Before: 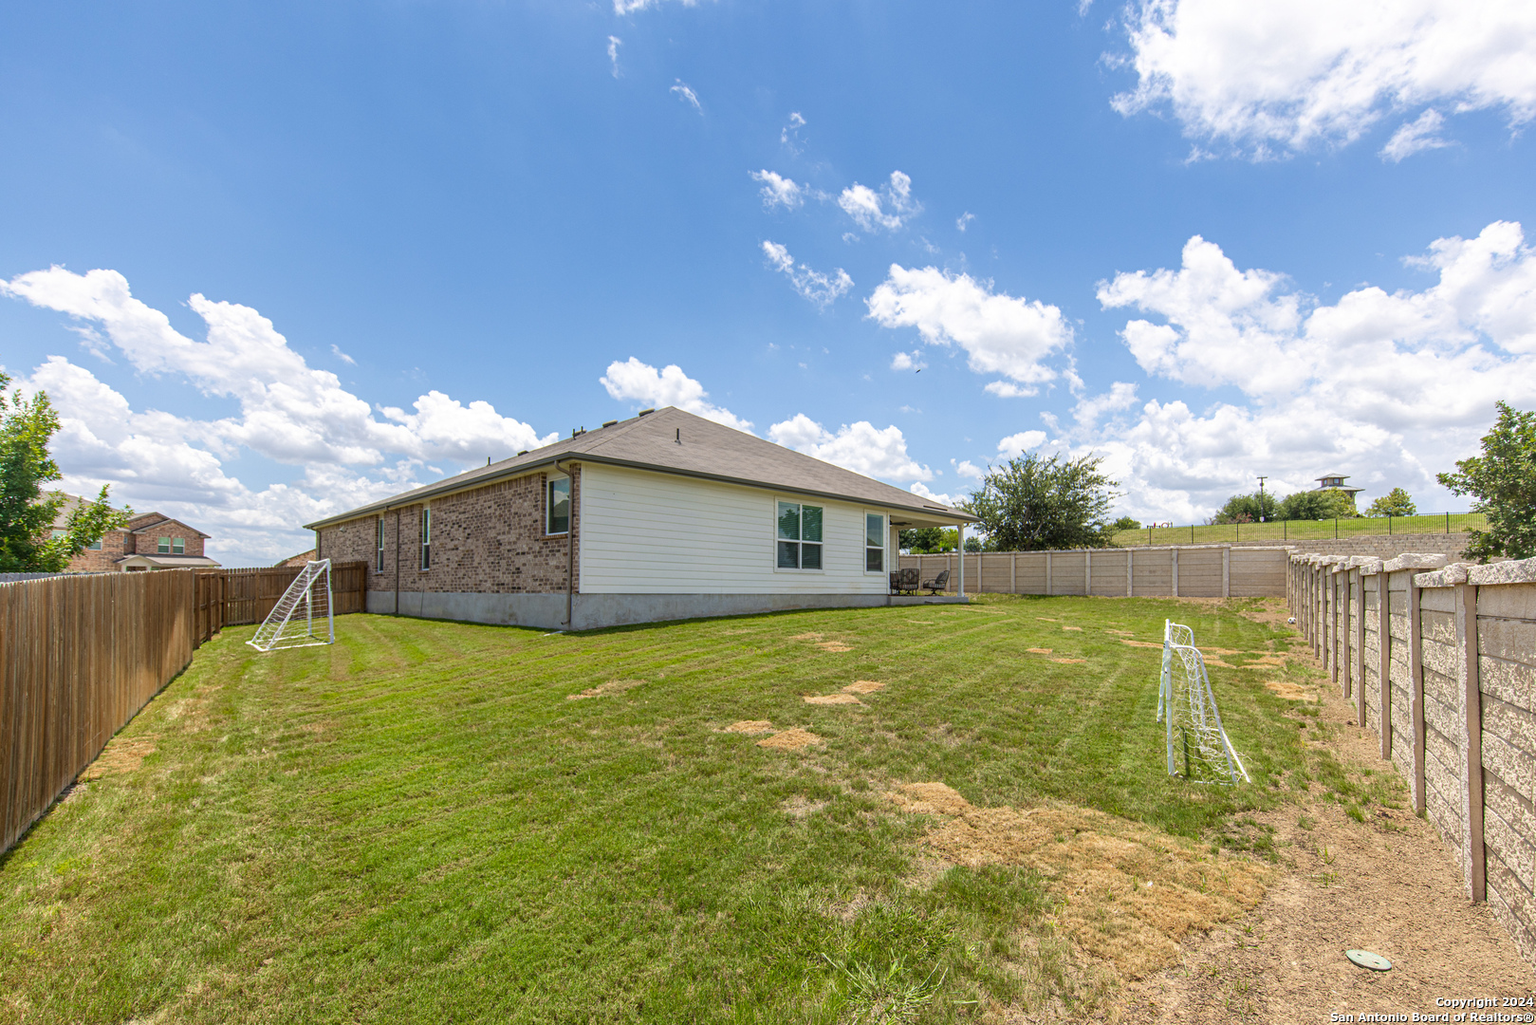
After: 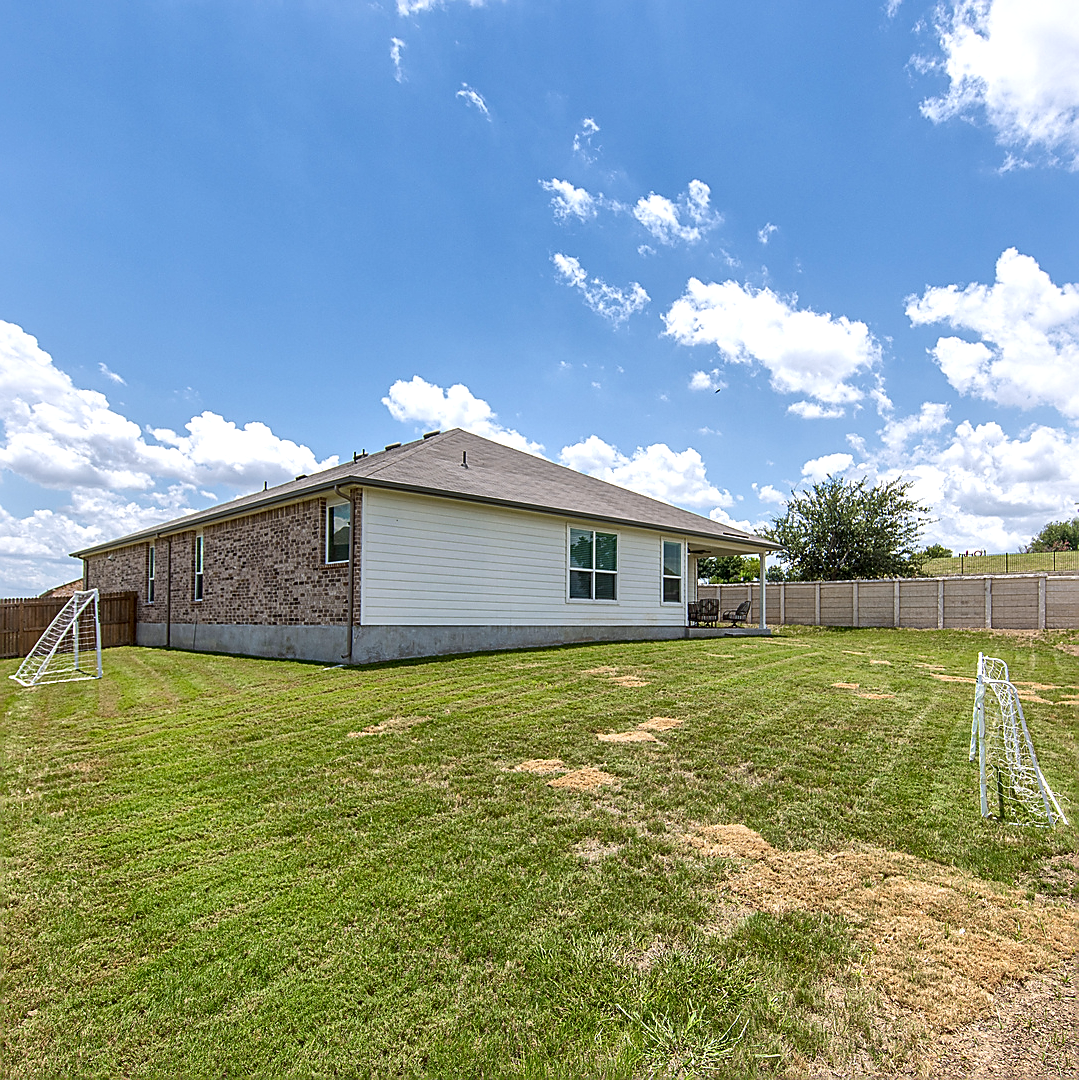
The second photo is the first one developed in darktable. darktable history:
exposure: compensate exposure bias true, compensate highlight preservation false
color correction: highlights a* -0.11, highlights b* -5.54, shadows a* -0.13, shadows b* -0.07
tone equalizer: edges refinement/feathering 500, mask exposure compensation -1.57 EV, preserve details no
local contrast: mode bilateral grid, contrast 19, coarseness 51, detail 159%, midtone range 0.2
crop and rotate: left 15.462%, right 17.887%
sharpen: radius 1.415, amount 1.252, threshold 0.633
